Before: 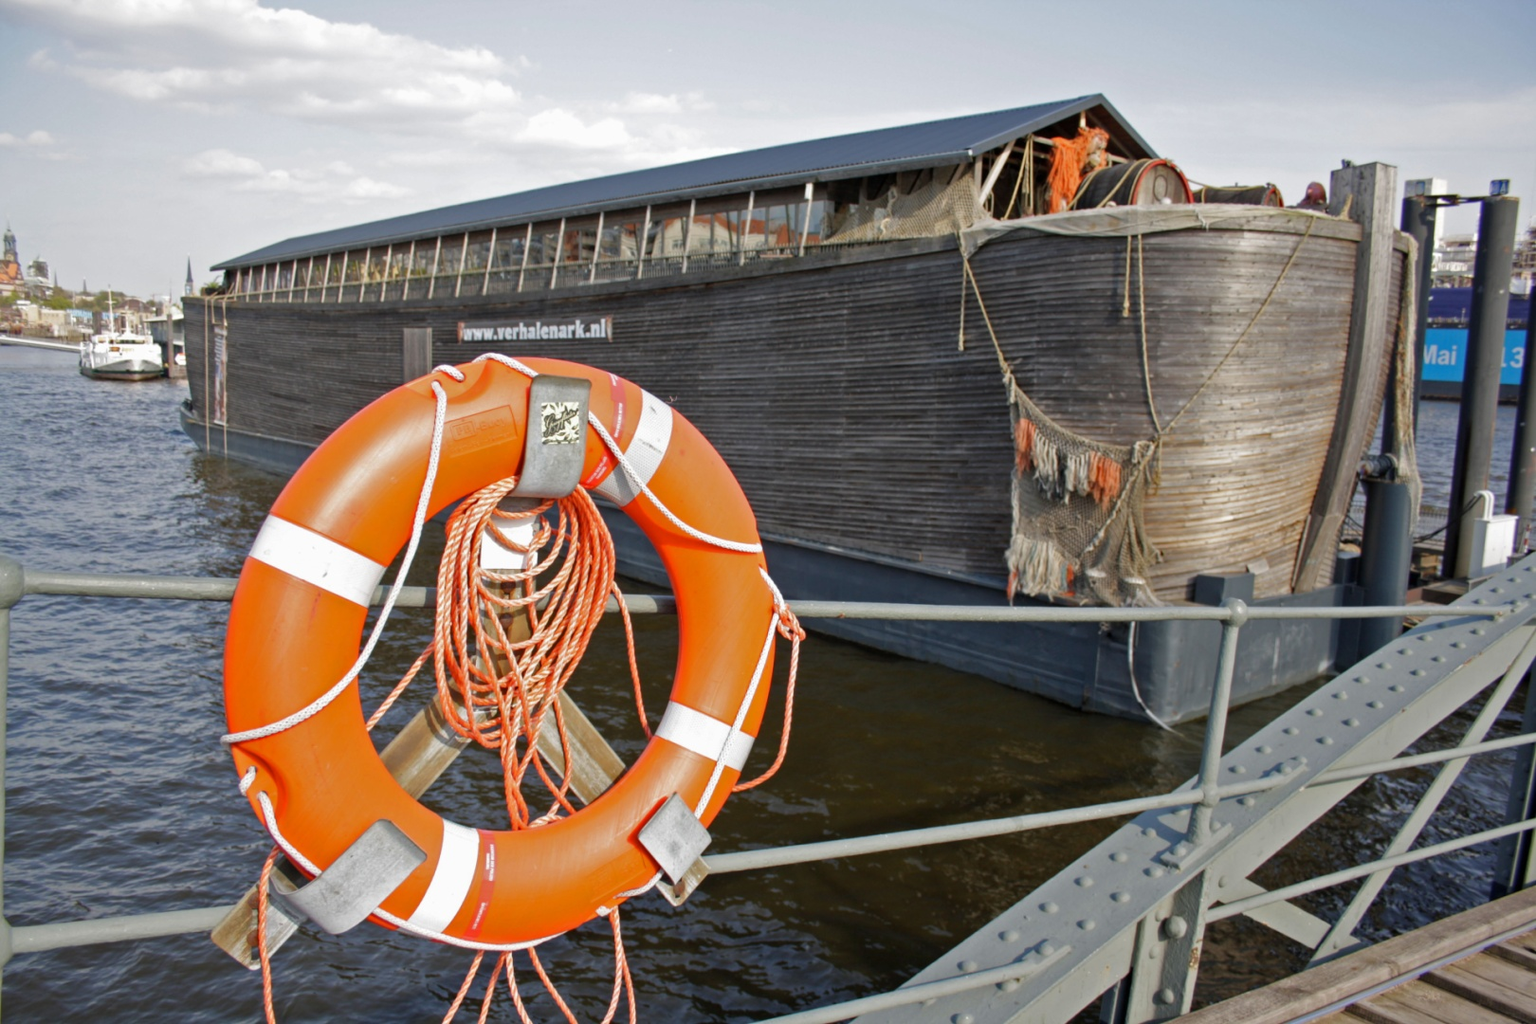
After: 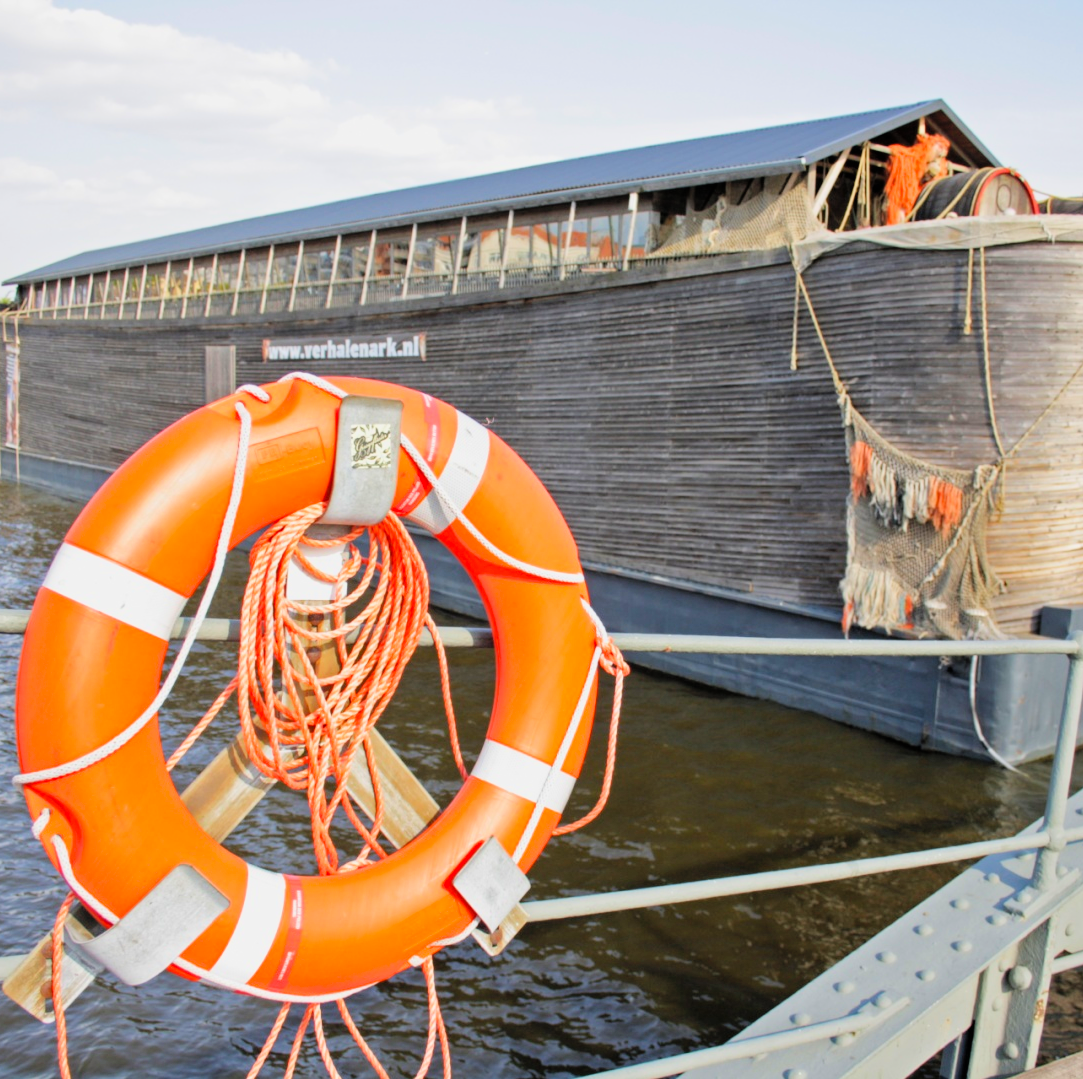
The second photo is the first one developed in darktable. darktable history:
filmic rgb: black relative exposure -7.65 EV, white relative exposure 4.56 EV, hardness 3.61, color science v6 (2022)
exposure: exposure 0.951 EV, compensate highlight preservation false
contrast brightness saturation: brightness 0.088, saturation 0.191
crop and rotate: left 13.605%, right 19.52%
